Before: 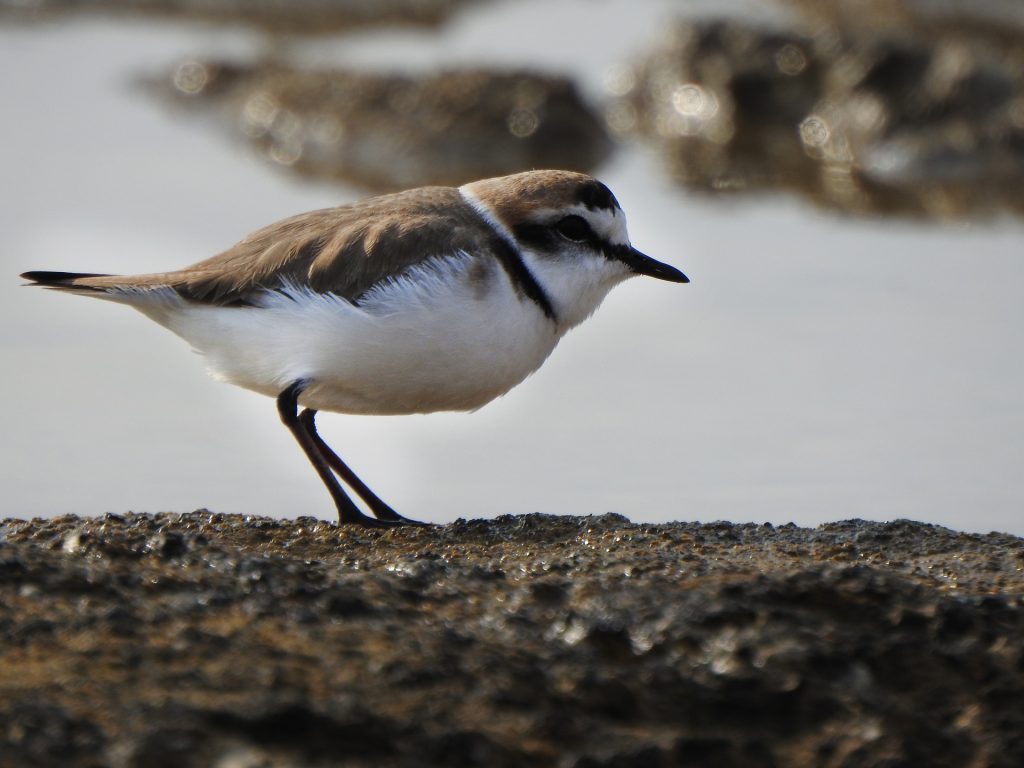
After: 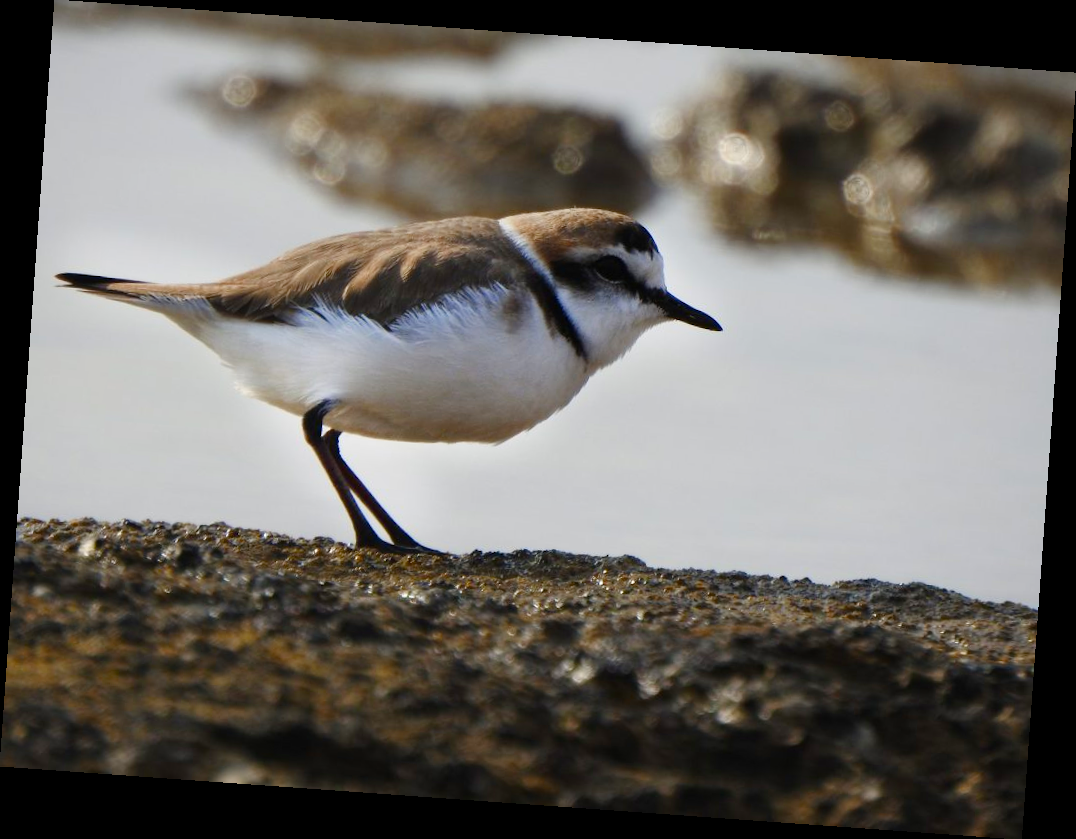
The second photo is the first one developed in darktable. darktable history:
tone equalizer: on, module defaults
rotate and perspective: rotation 4.1°, automatic cropping off
contrast brightness saturation: contrast 0.1, brightness 0.03, saturation 0.09
color balance rgb: perceptual saturation grading › global saturation 20%, perceptual saturation grading › highlights -25%, perceptual saturation grading › shadows 25%
